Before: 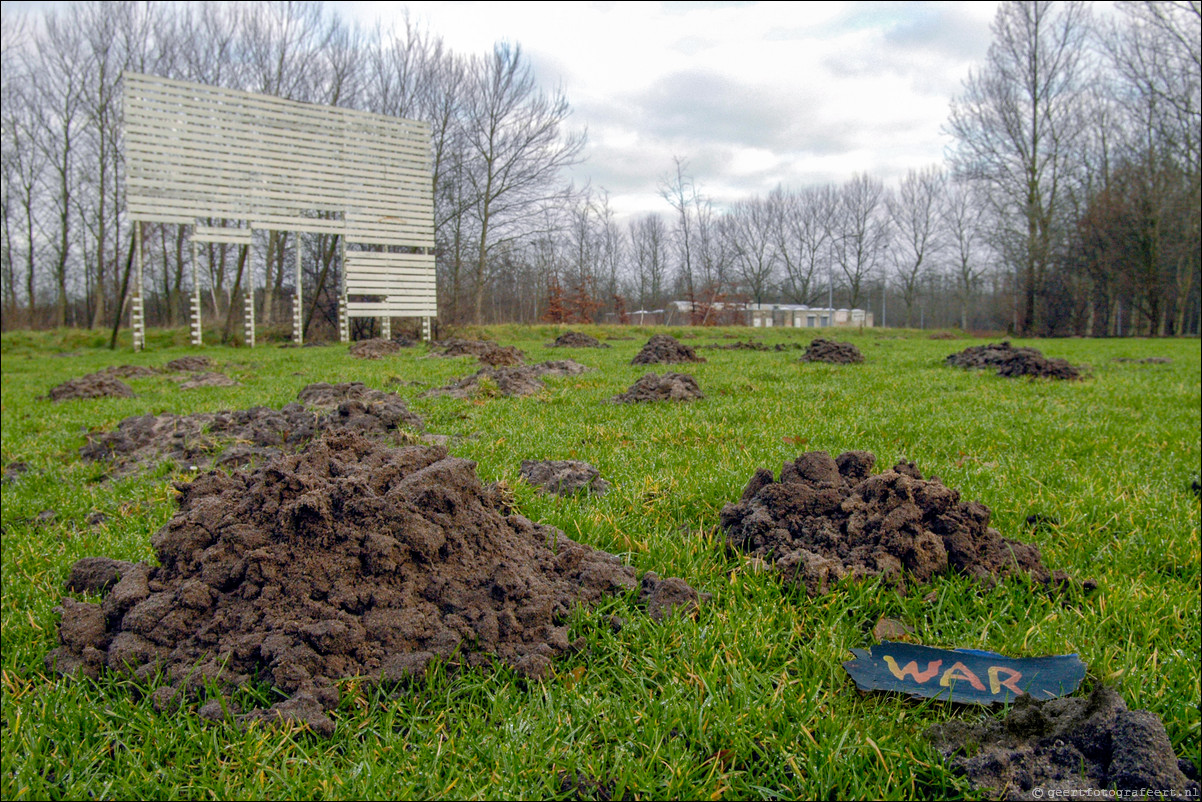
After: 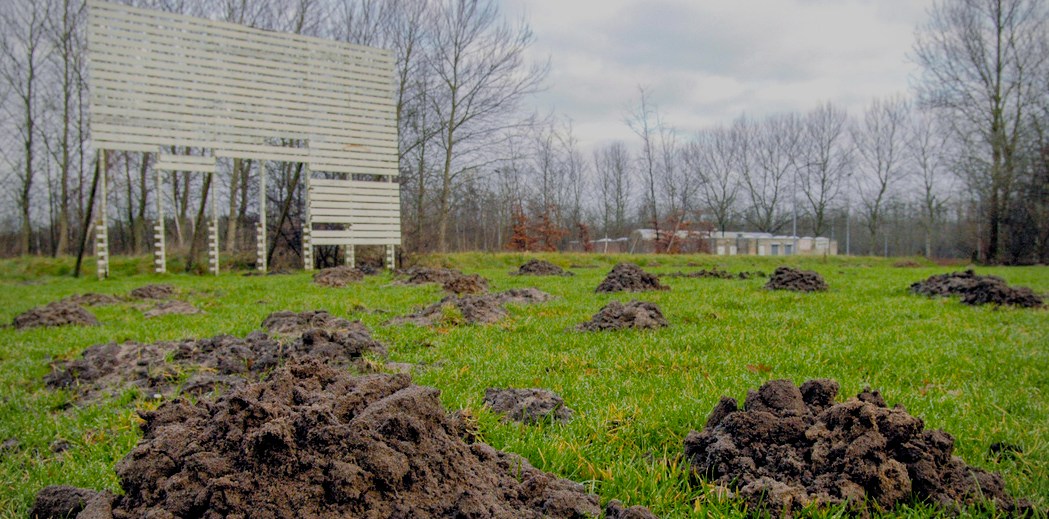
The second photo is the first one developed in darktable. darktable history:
crop: left 3.06%, top 8.98%, right 9.636%, bottom 26.298%
vignetting: fall-off radius 81.27%
filmic rgb: middle gray luminance 29.96%, black relative exposure -8.91 EV, white relative exposure 6.99 EV, target black luminance 0%, hardness 2.92, latitude 3.02%, contrast 0.963, highlights saturation mix 6.06%, shadows ↔ highlights balance 11.31%, color science v4 (2020), iterations of high-quality reconstruction 0
